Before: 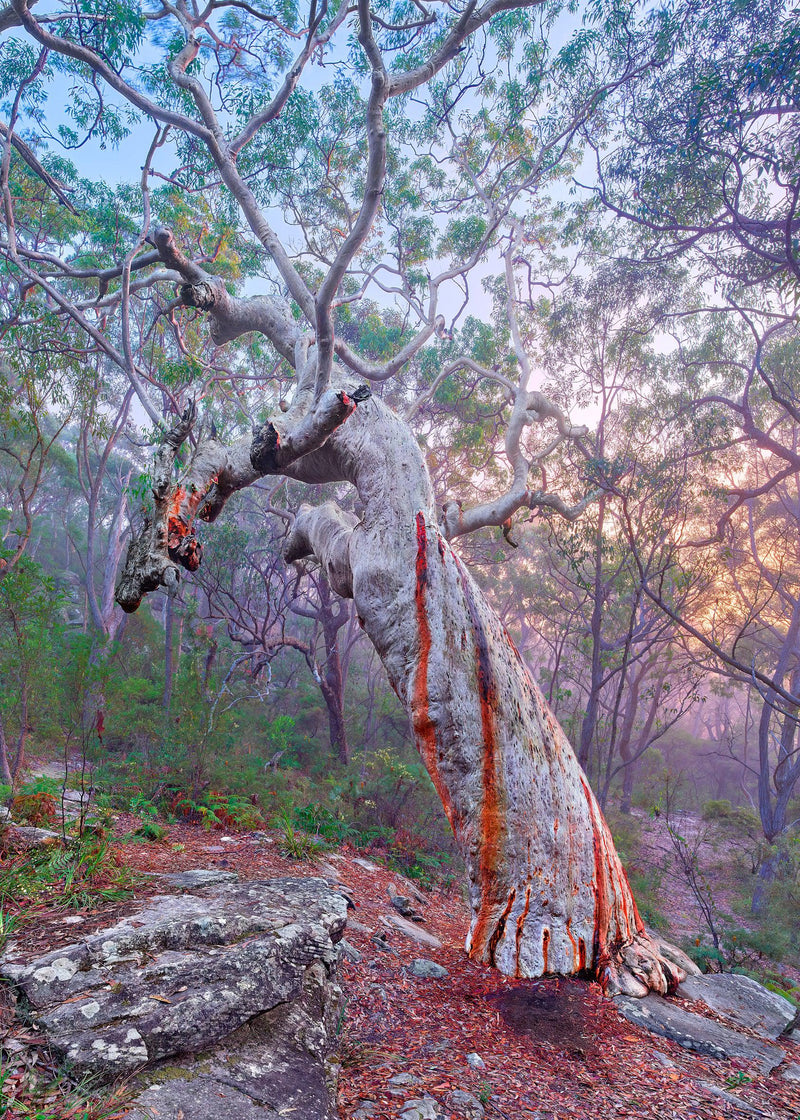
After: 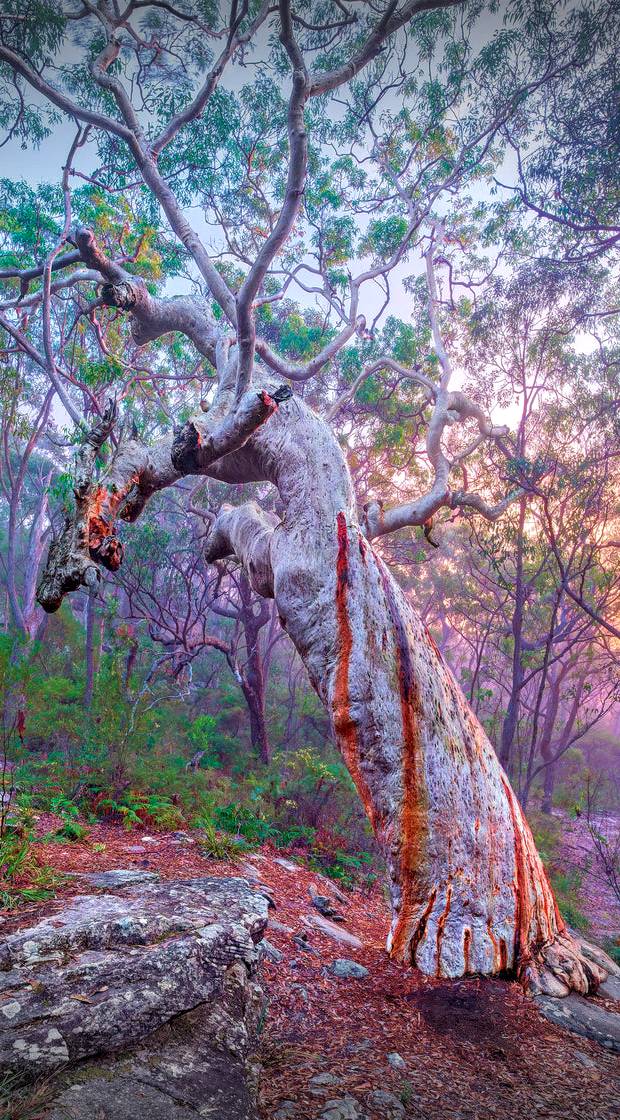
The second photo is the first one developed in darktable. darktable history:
local contrast: detail 130%
vignetting: fall-off start 100.73%, brightness -0.683, width/height ratio 1.32
velvia: strength 56.64%
crop: left 9.902%, right 12.56%
shadows and highlights: shadows 25.27, highlights -23.64
